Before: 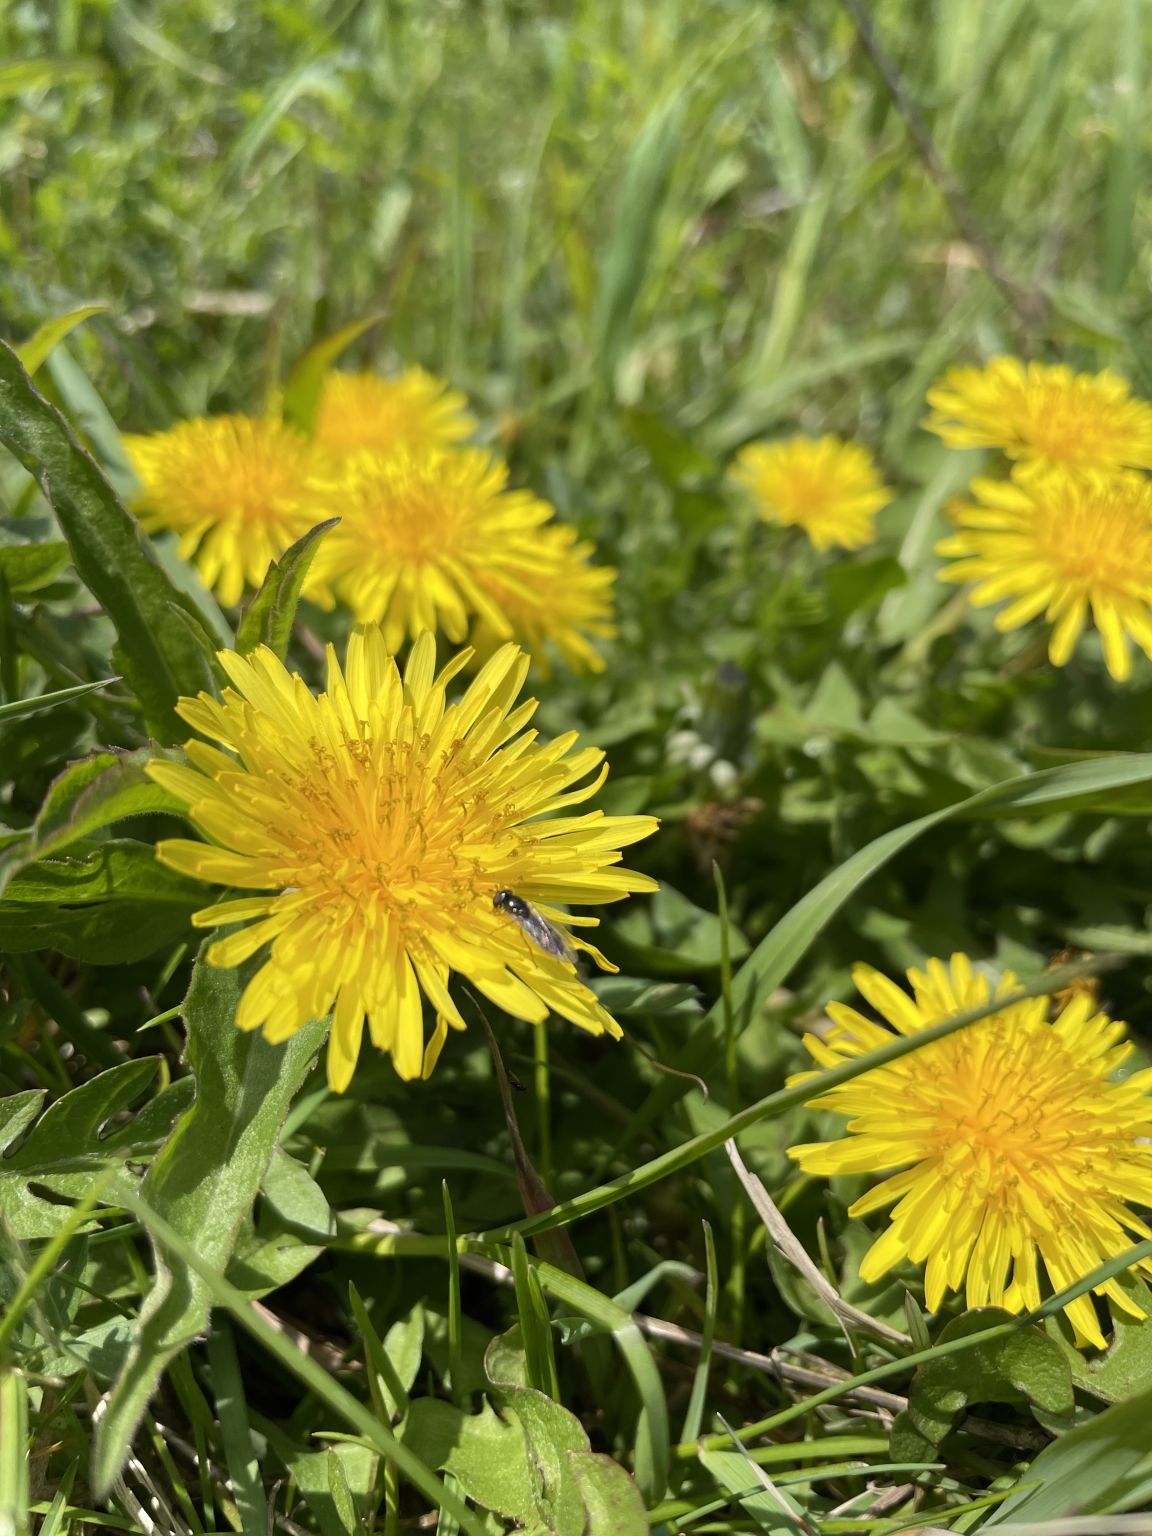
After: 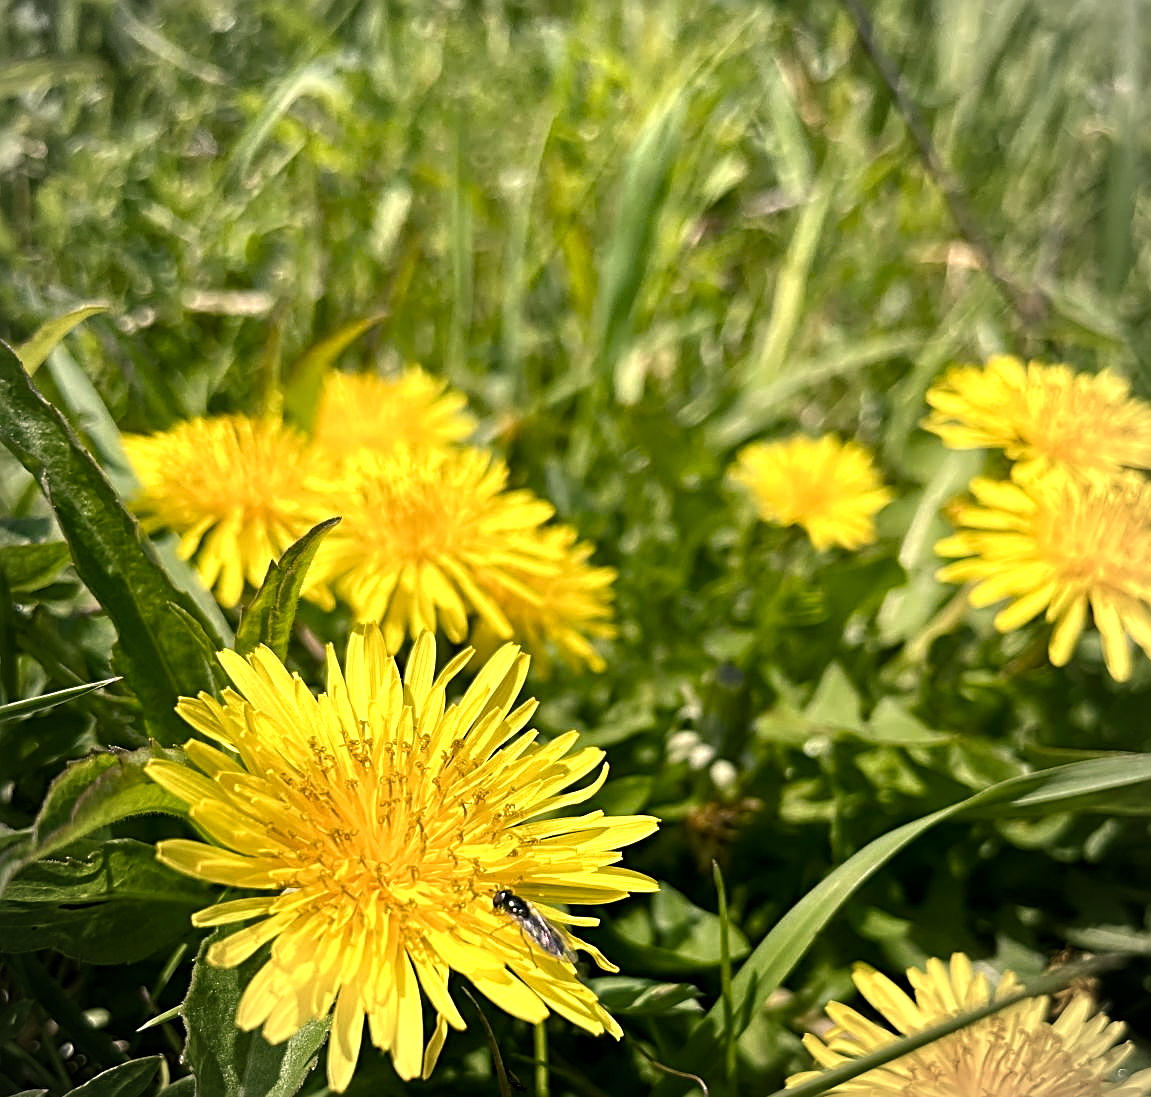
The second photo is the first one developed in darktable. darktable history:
crop: bottom 28.576%
sharpen: radius 3.025, amount 0.757
color balance rgb: shadows lift › chroma 2%, shadows lift › hue 185.64°, power › luminance 1.48%, highlights gain › chroma 3%, highlights gain › hue 54.51°, global offset › luminance -0.4%, perceptual saturation grading › highlights -18.47%, perceptual saturation grading › mid-tones 6.62%, perceptual saturation grading › shadows 28.22%, perceptual brilliance grading › highlights 15.68%, perceptual brilliance grading › shadows -14.29%, global vibrance 25.96%, contrast 6.45%
vignetting: fall-off radius 60.92%
